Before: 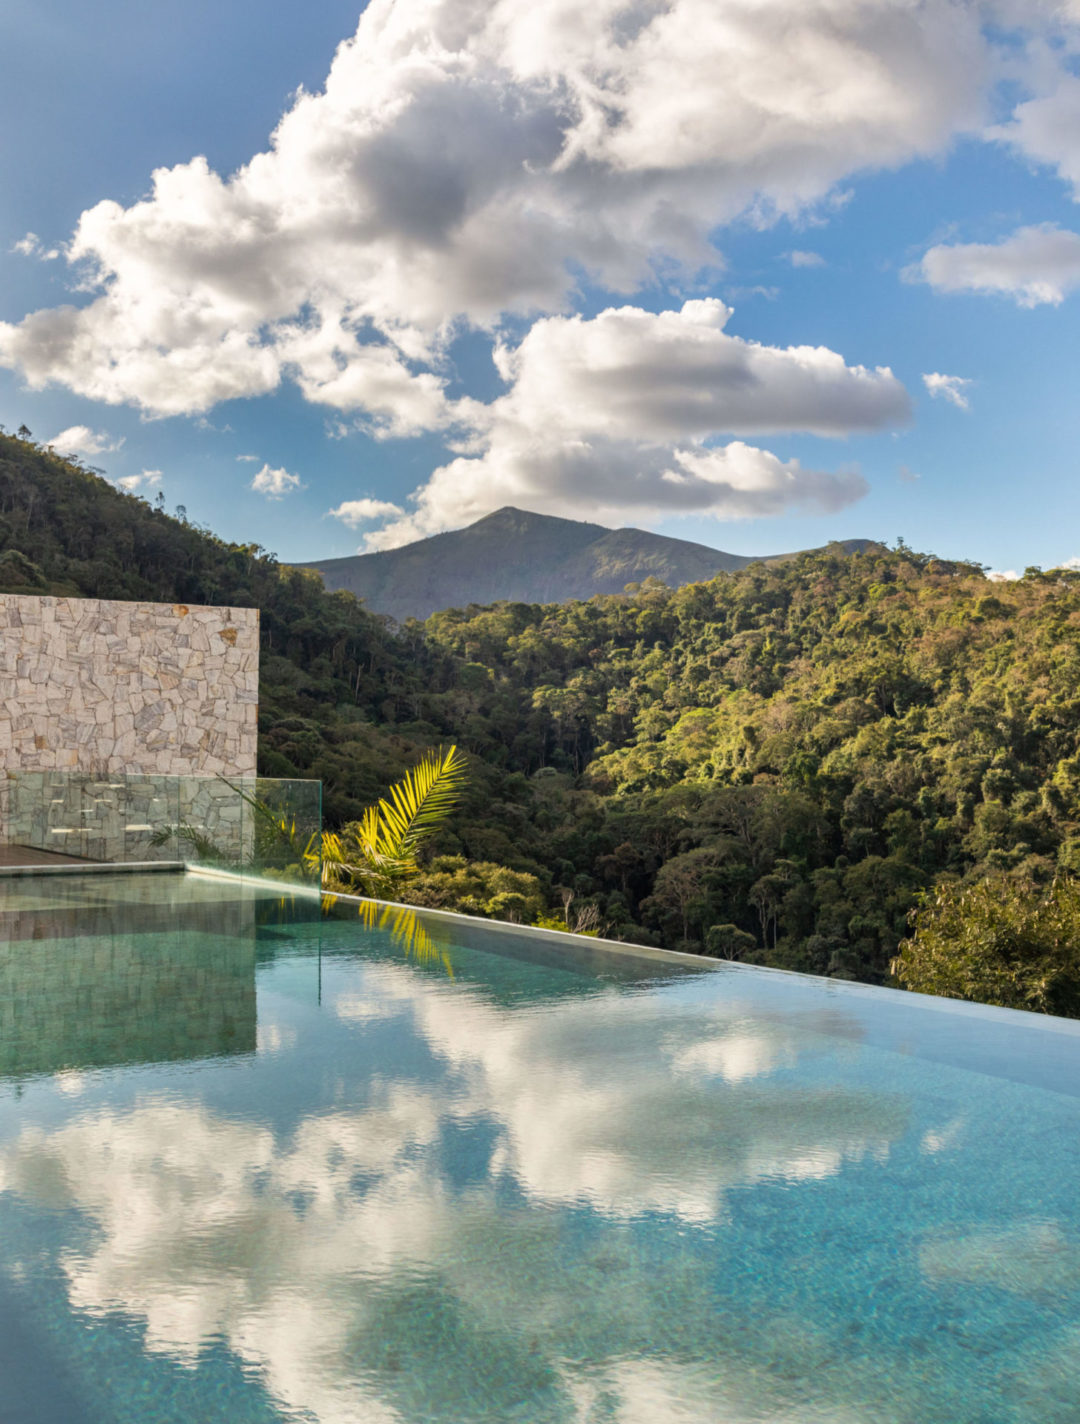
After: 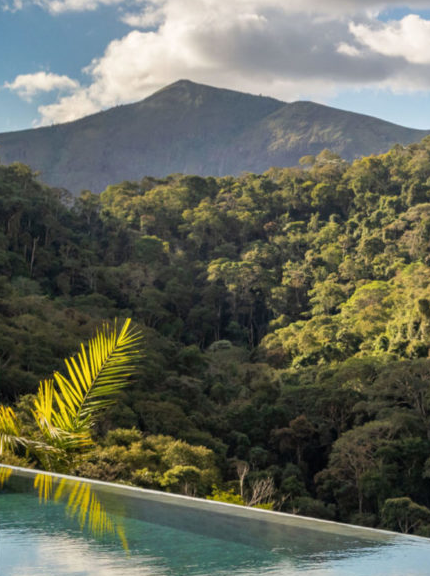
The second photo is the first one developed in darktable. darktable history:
crop: left 30.139%, top 30.024%, right 30.031%, bottom 29.48%
